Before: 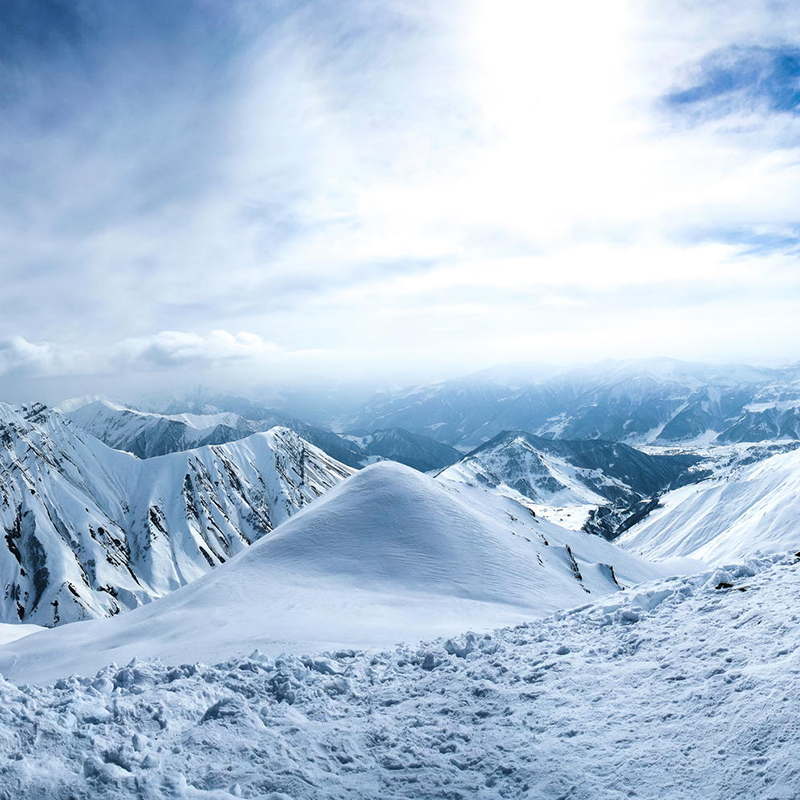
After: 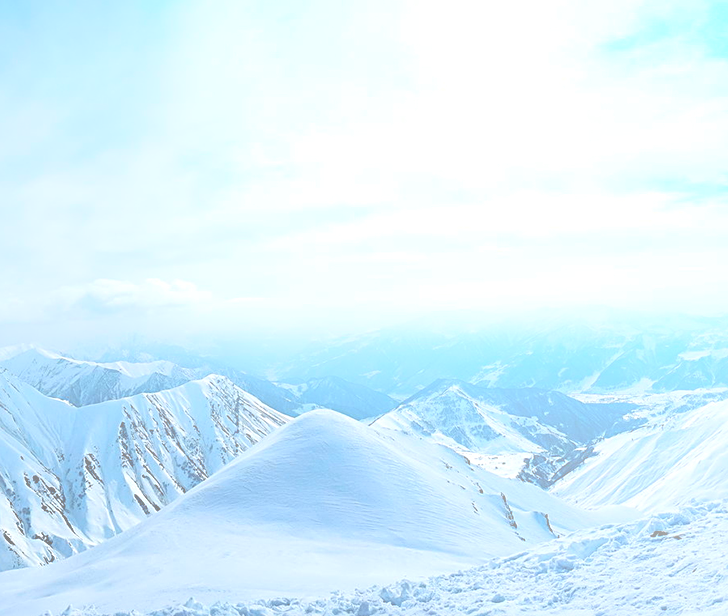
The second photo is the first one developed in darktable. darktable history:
sharpen: on, module defaults
color balance: on, module defaults
bloom: size 40%
color zones: curves: ch1 [(0.239, 0.552) (0.75, 0.5)]; ch2 [(0.25, 0.462) (0.749, 0.457)], mix 25.94%
crop: left 8.155%, top 6.611%, bottom 15.385%
color balance rgb: perceptual saturation grading › global saturation 10%, global vibrance 10%
local contrast: highlights 100%, shadows 100%, detail 120%, midtone range 0.2
